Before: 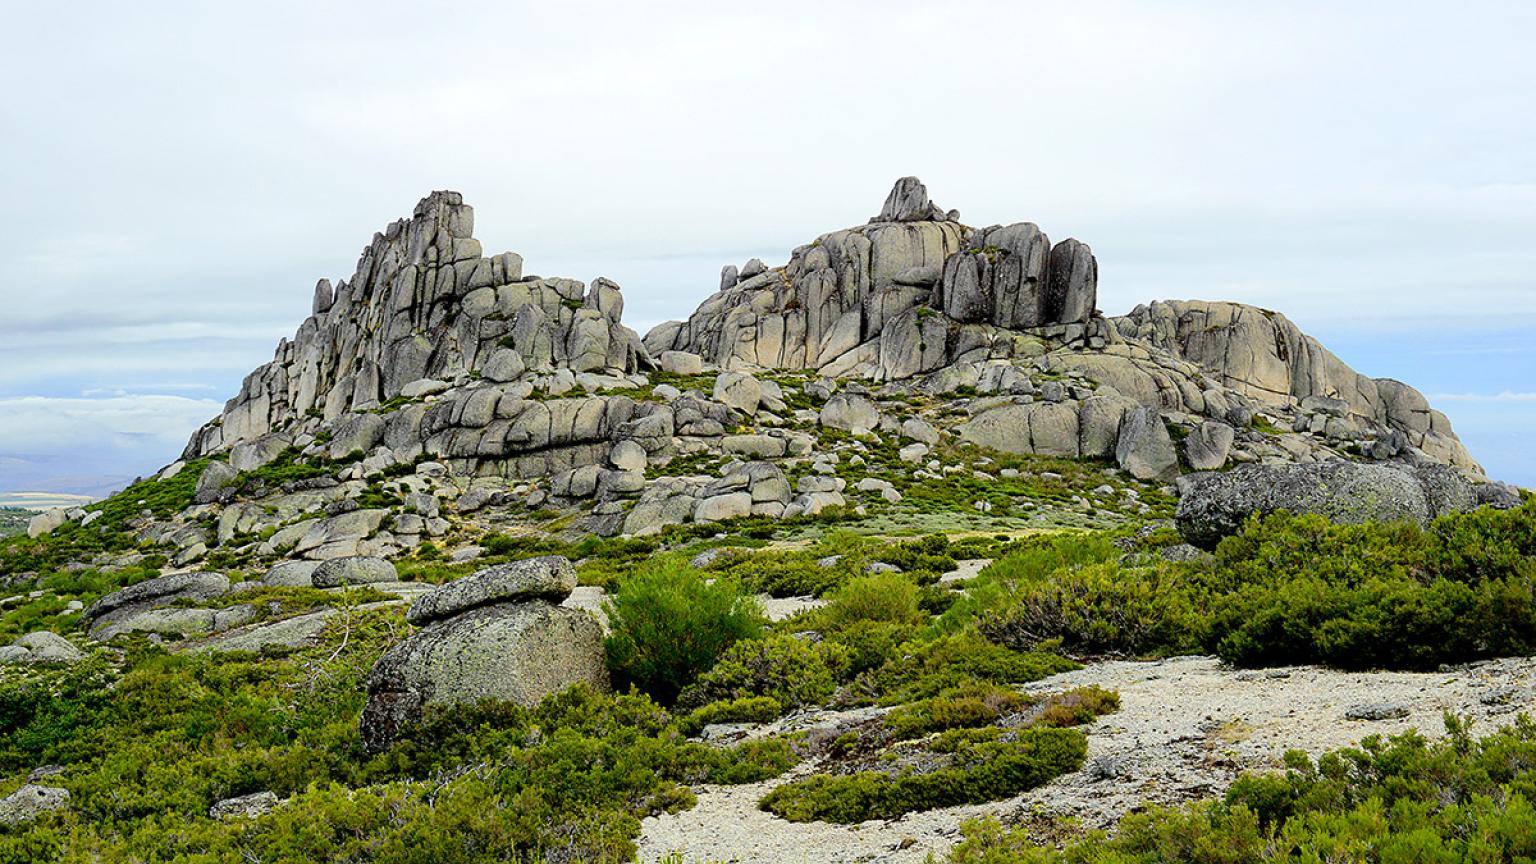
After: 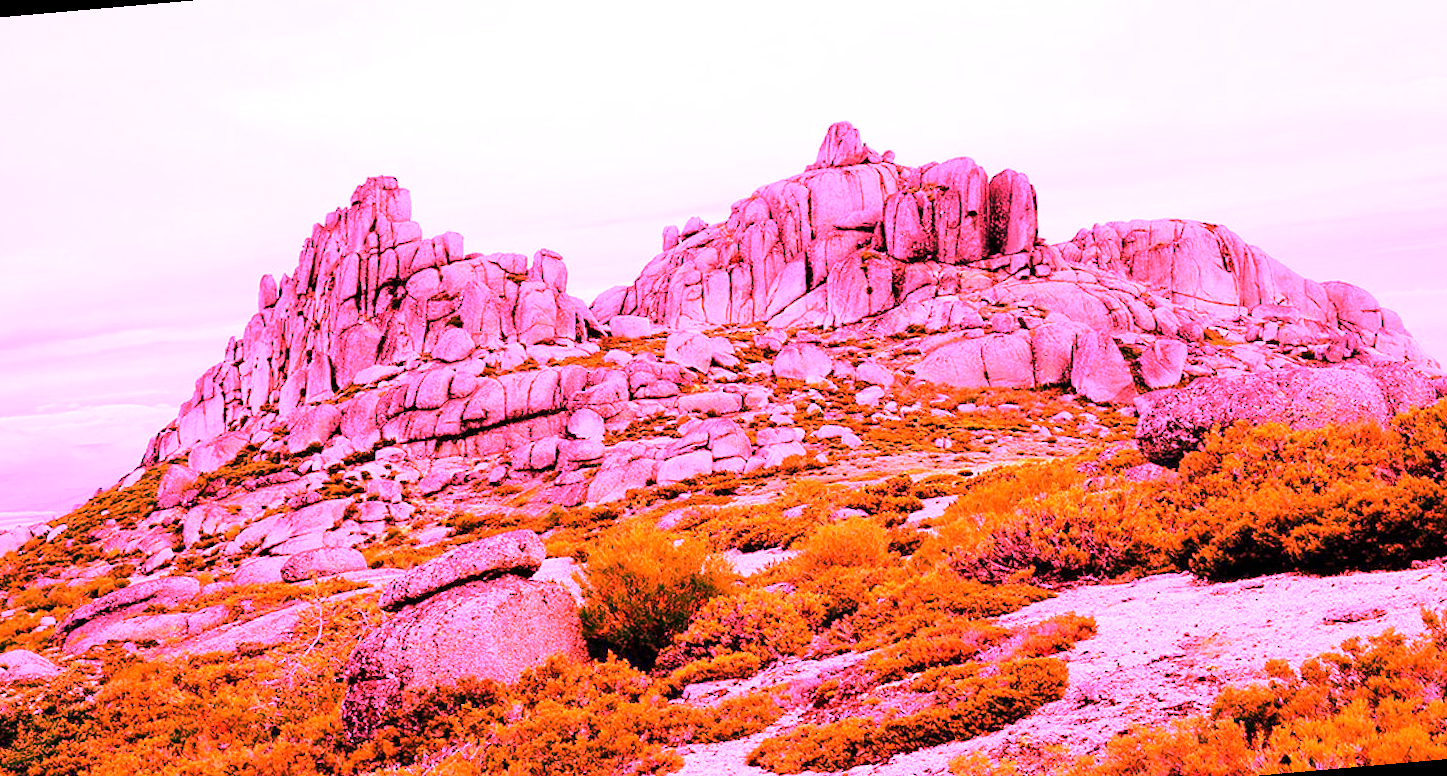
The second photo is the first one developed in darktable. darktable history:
levels: levels [0, 0.492, 0.984]
rotate and perspective: rotation -5°, crop left 0.05, crop right 0.952, crop top 0.11, crop bottom 0.89
white balance: red 4.26, blue 1.802
